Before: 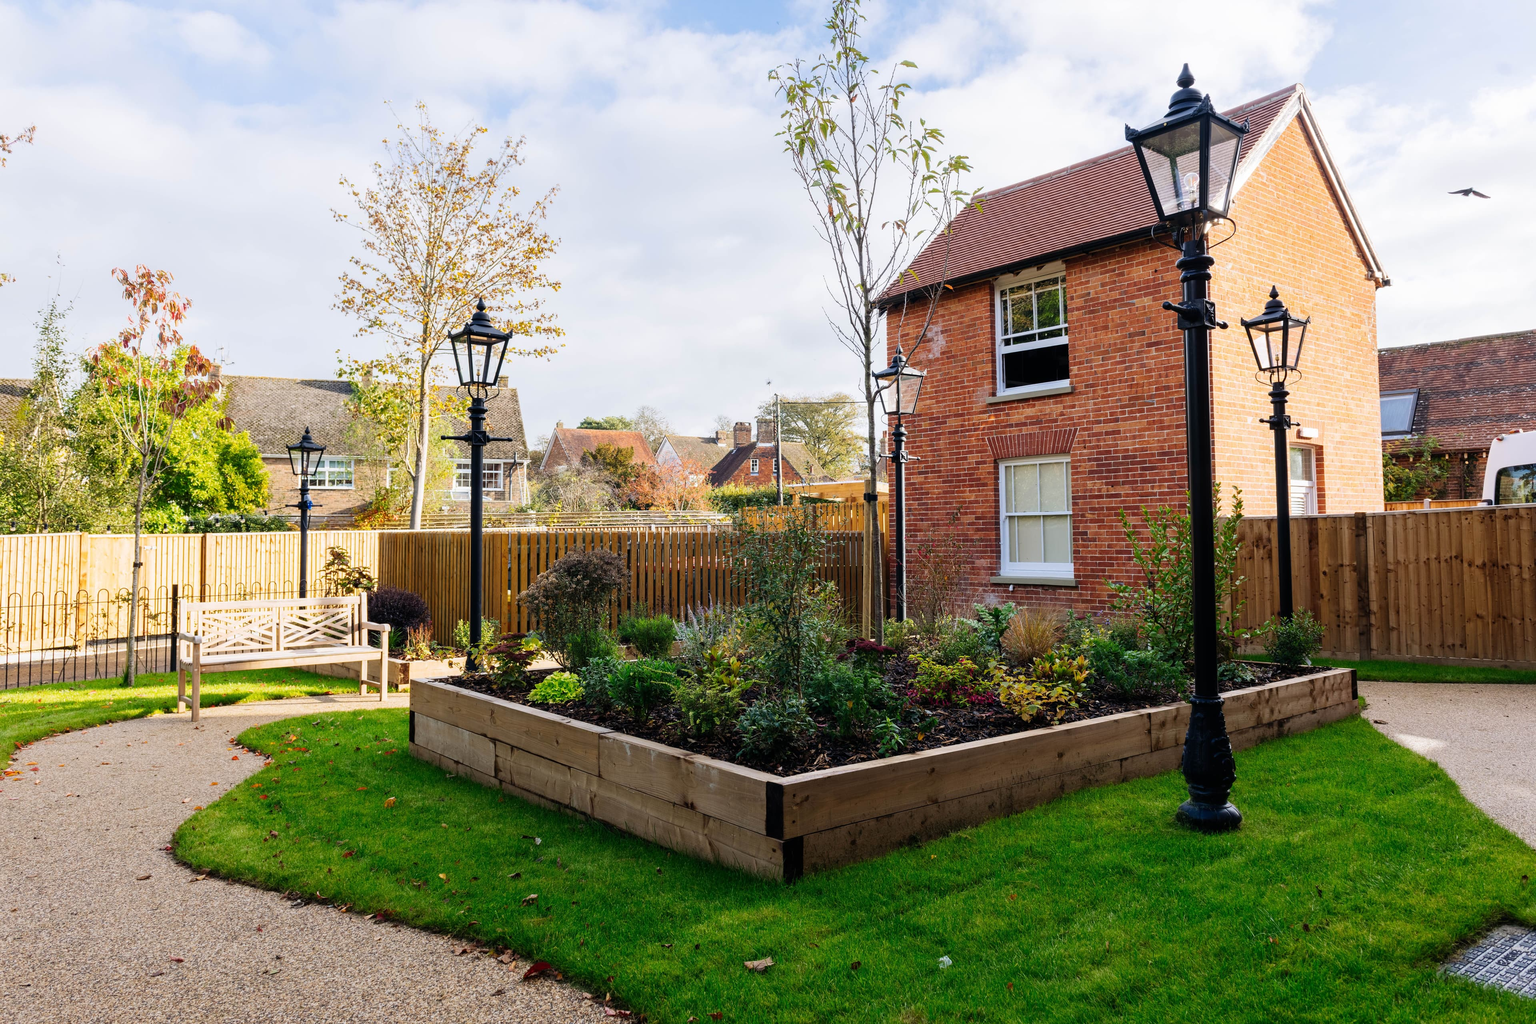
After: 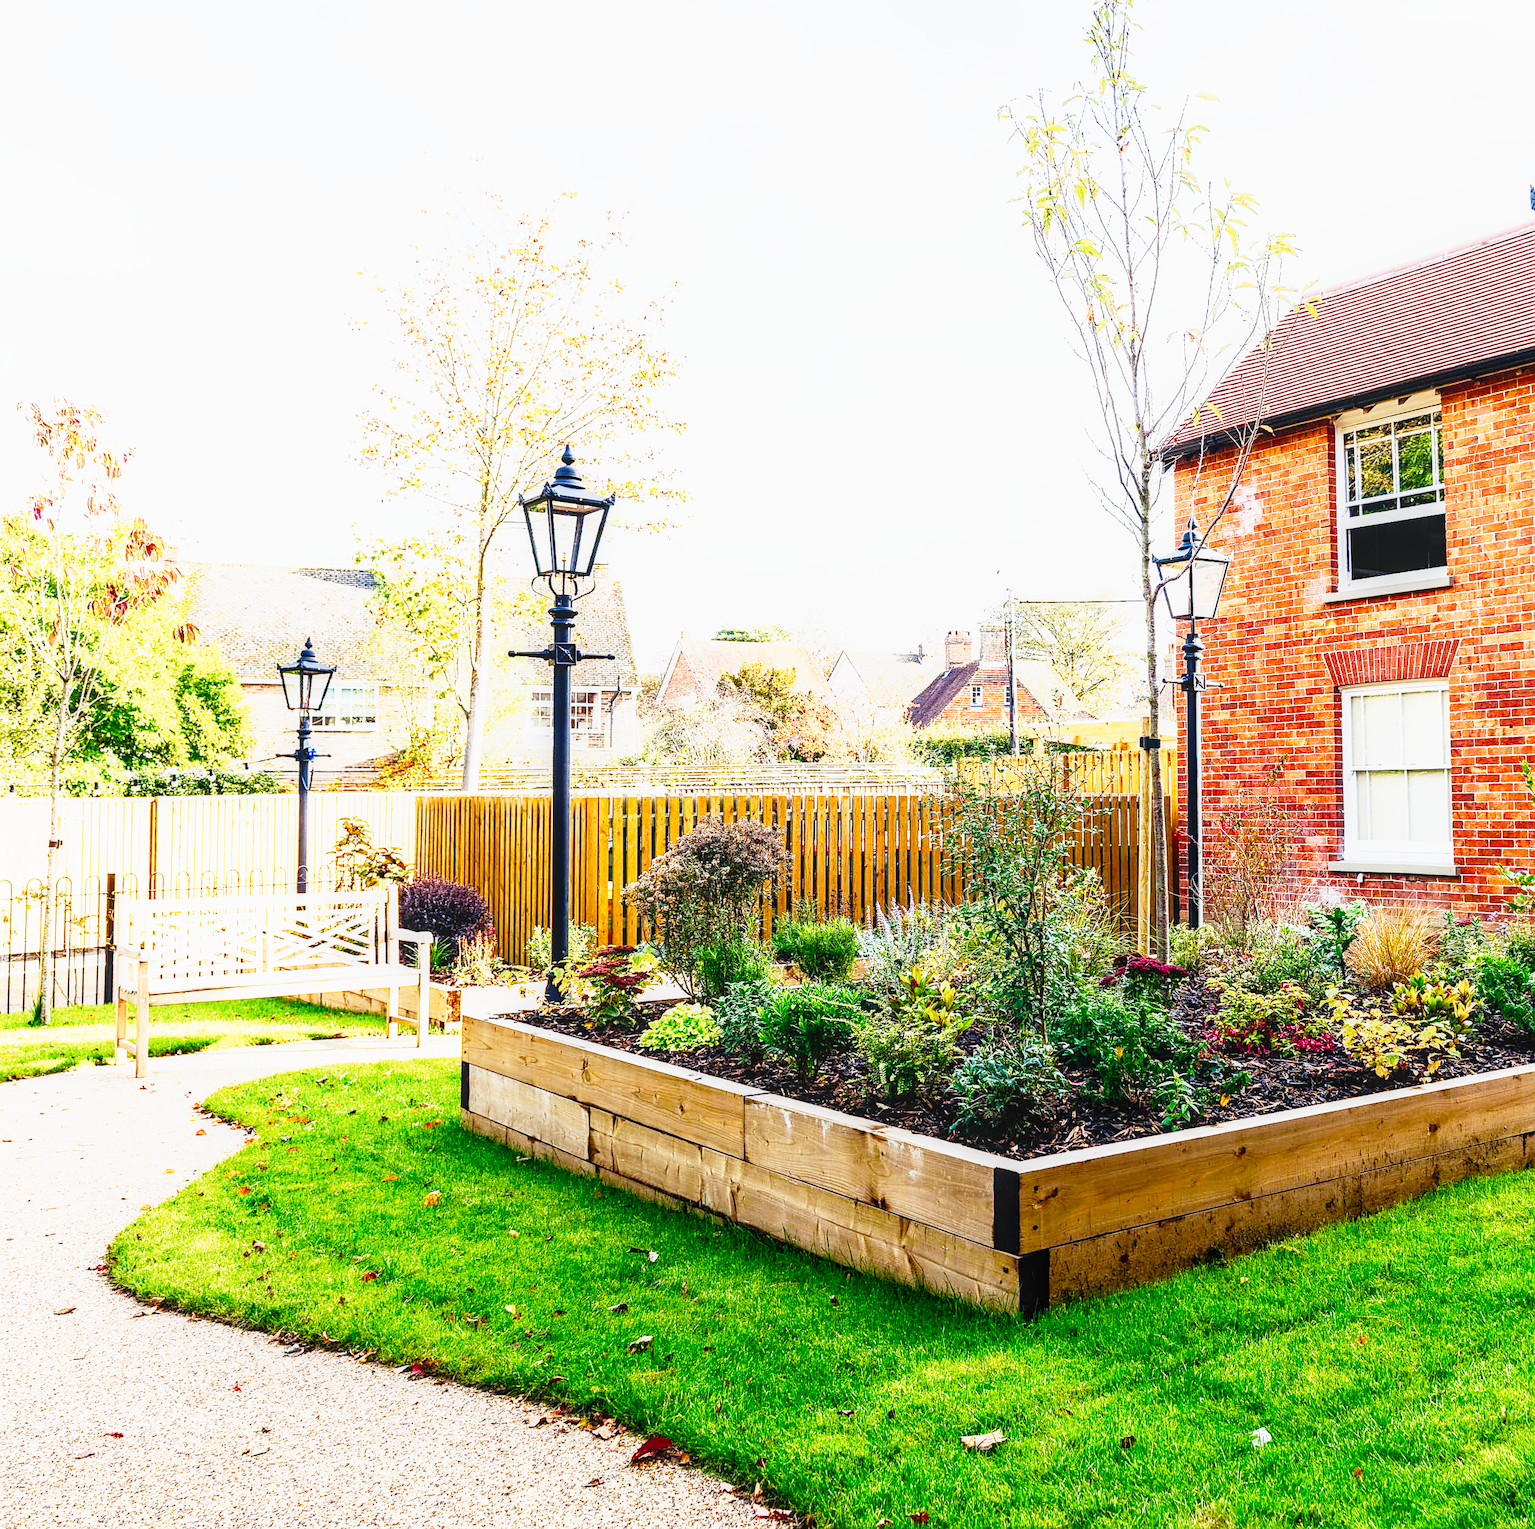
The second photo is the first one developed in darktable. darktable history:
local contrast: on, module defaults
contrast brightness saturation: contrast -0.084, brightness -0.035, saturation -0.111
exposure: exposure 1.089 EV, compensate highlight preservation false
sharpen: on, module defaults
crop and rotate: left 6.57%, right 26.453%
color balance rgb: perceptual saturation grading › global saturation 20%, perceptual saturation grading › highlights -24.999%, perceptual saturation grading › shadows 49.641%, global vibrance 20%
base curve: curves: ch0 [(0, 0) (0.012, 0.01) (0.073, 0.168) (0.31, 0.711) (0.645, 0.957) (1, 1)], preserve colors none
shadows and highlights: shadows 0.338, highlights 40.87
